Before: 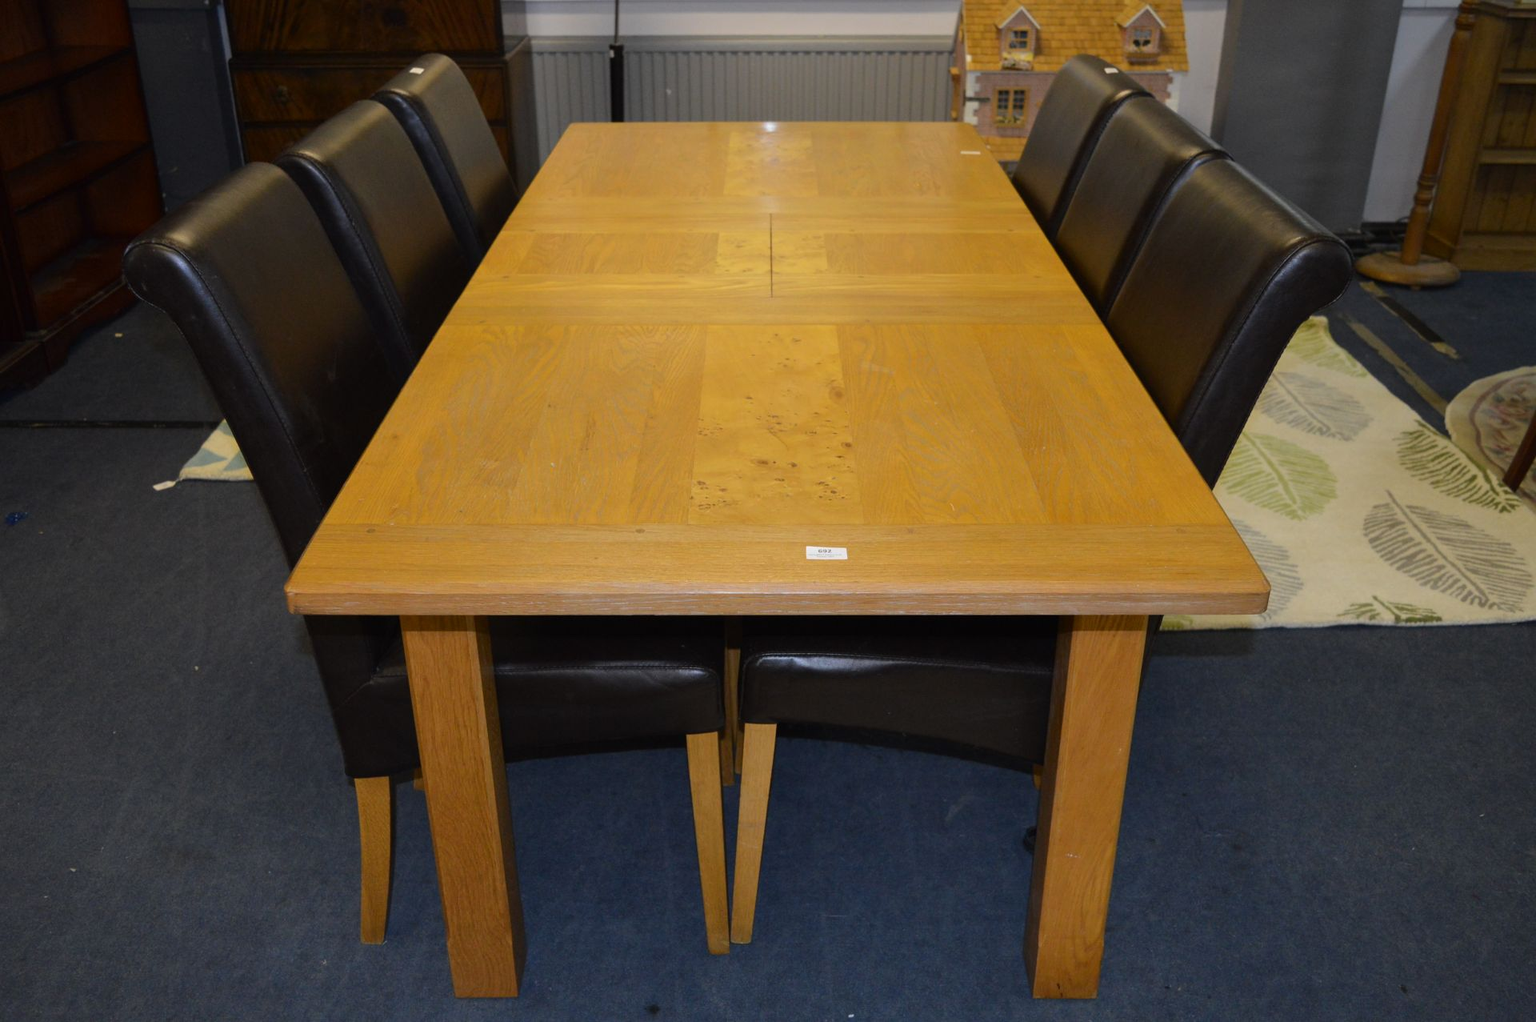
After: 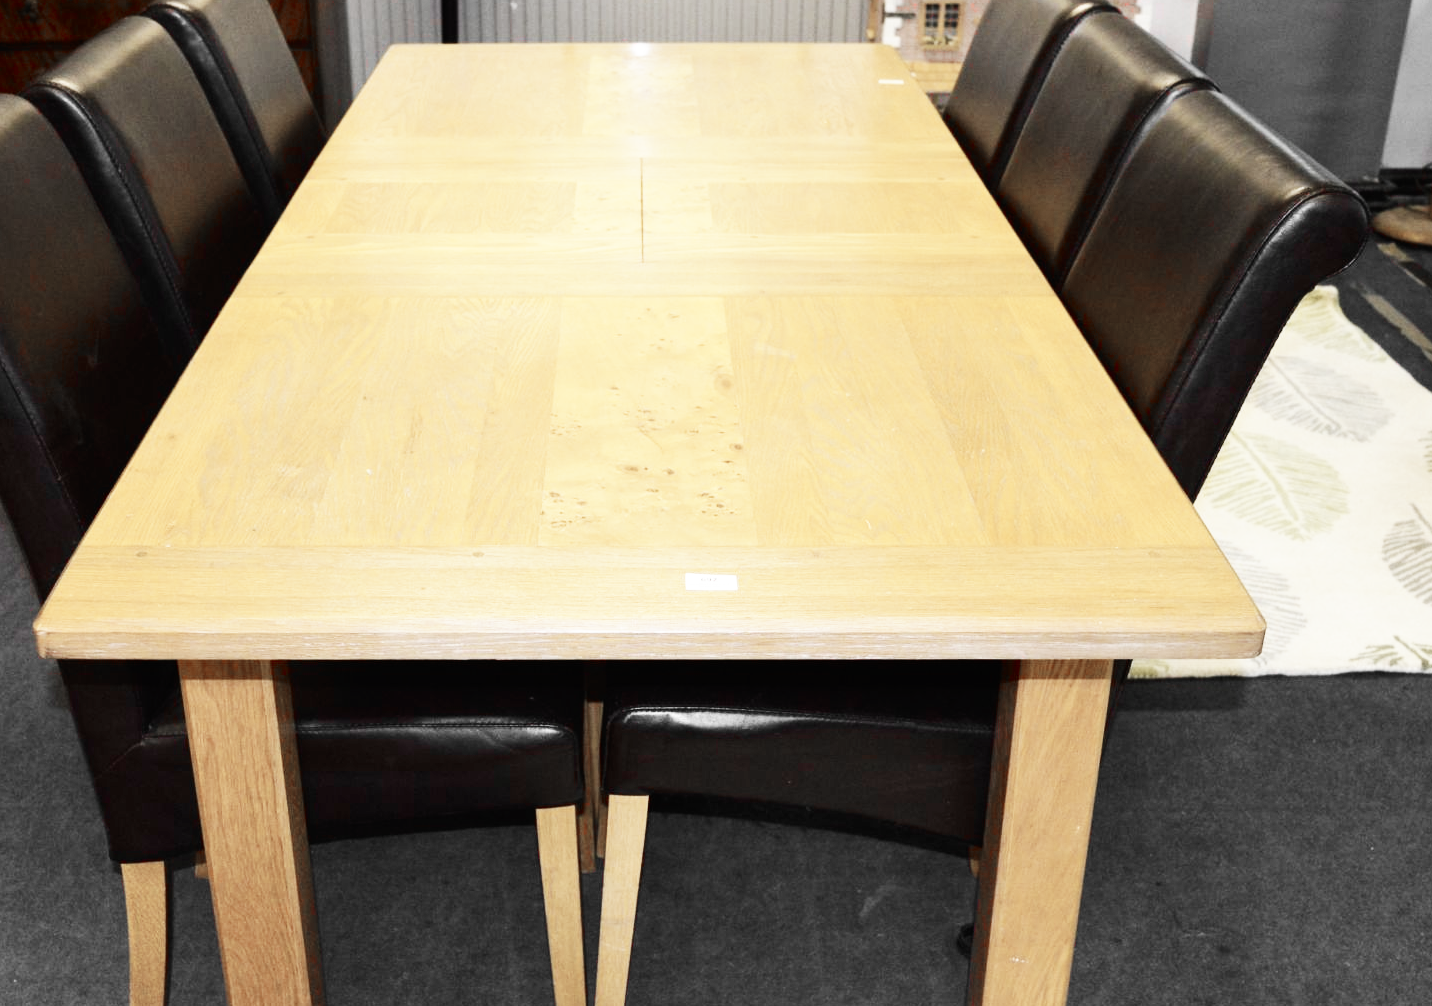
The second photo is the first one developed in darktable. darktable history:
crop: left 16.774%, top 8.584%, right 8.638%, bottom 12.618%
exposure: exposure 0.479 EV, compensate highlight preservation false
color zones: curves: ch1 [(0, 0.831) (0.08, 0.771) (0.157, 0.268) (0.241, 0.207) (0.562, -0.005) (0.714, -0.013) (0.876, 0.01) (1, 0.831)]
base curve: curves: ch0 [(0, 0) (0.007, 0.004) (0.027, 0.03) (0.046, 0.07) (0.207, 0.54) (0.442, 0.872) (0.673, 0.972) (1, 1)], preserve colors none
